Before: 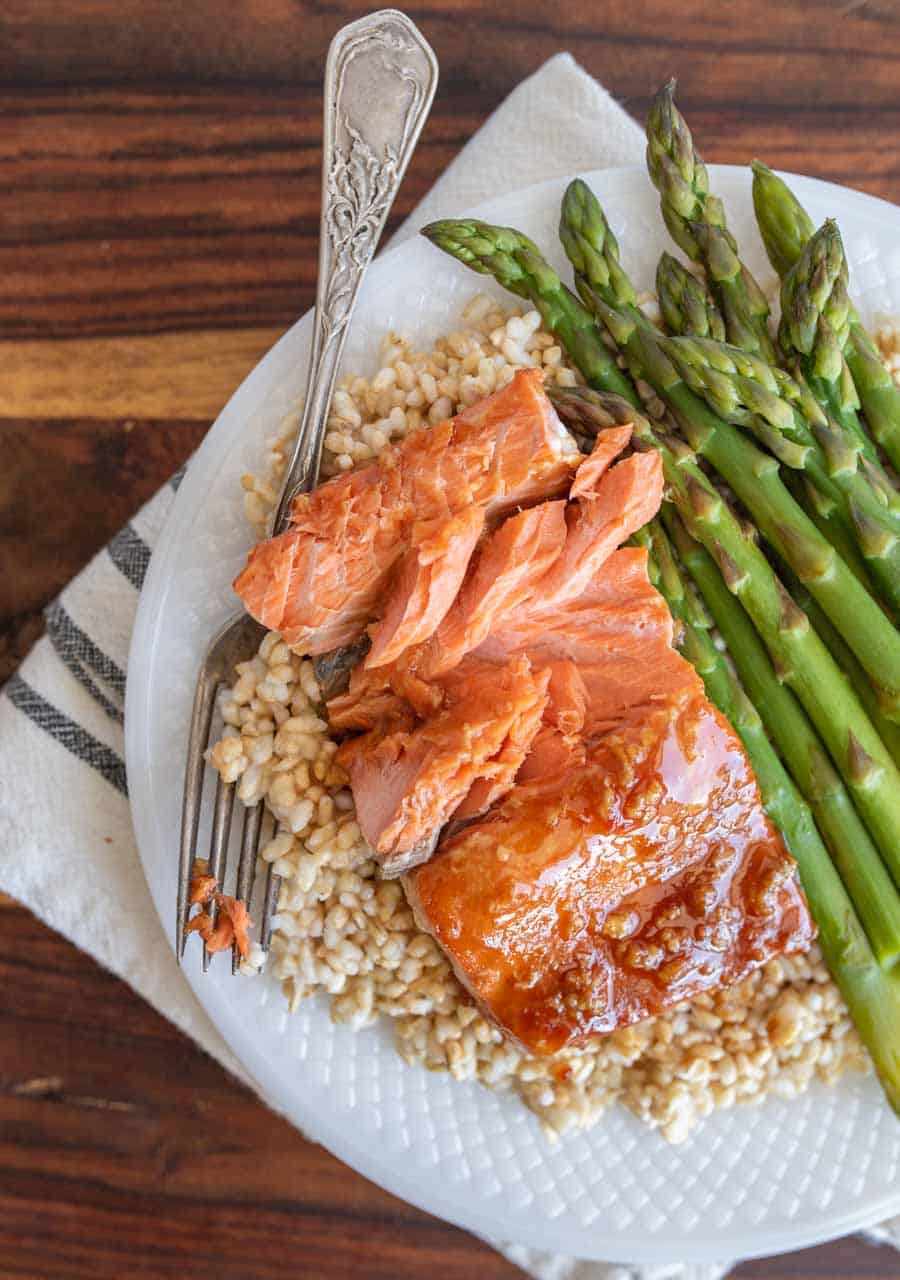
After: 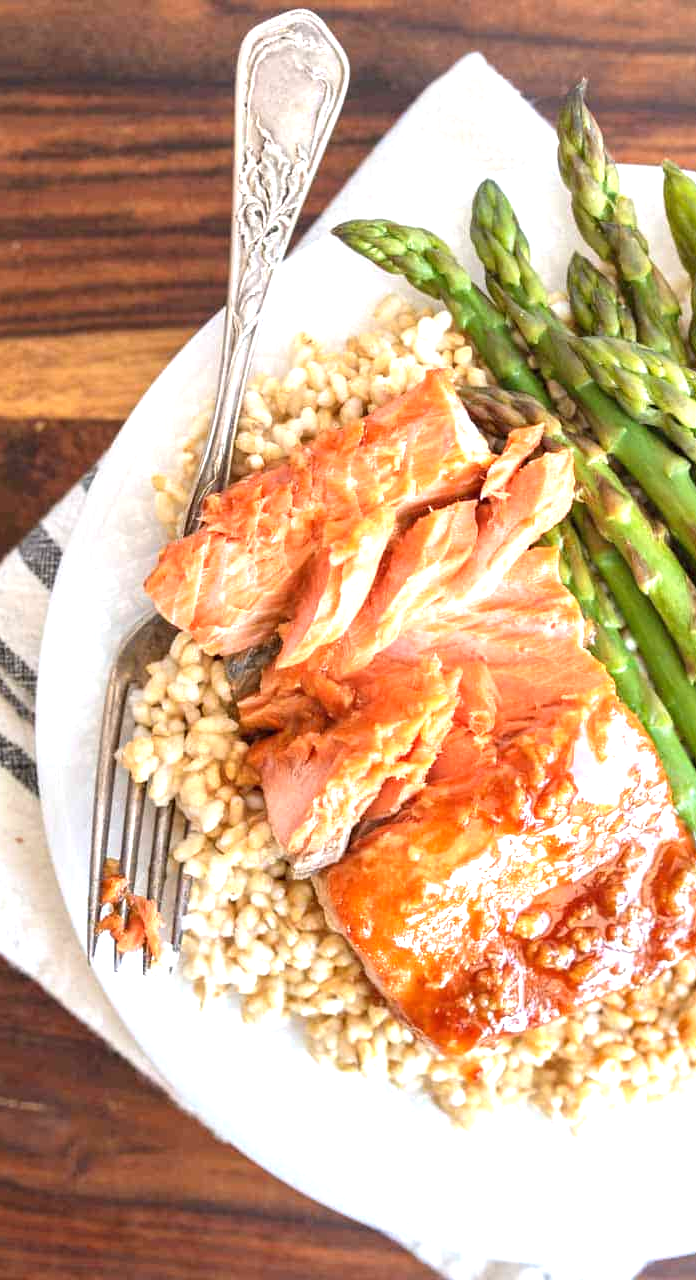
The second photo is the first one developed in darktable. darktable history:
exposure: black level correction 0, exposure 1.103 EV, compensate highlight preservation false
crop: left 9.899%, right 12.703%
